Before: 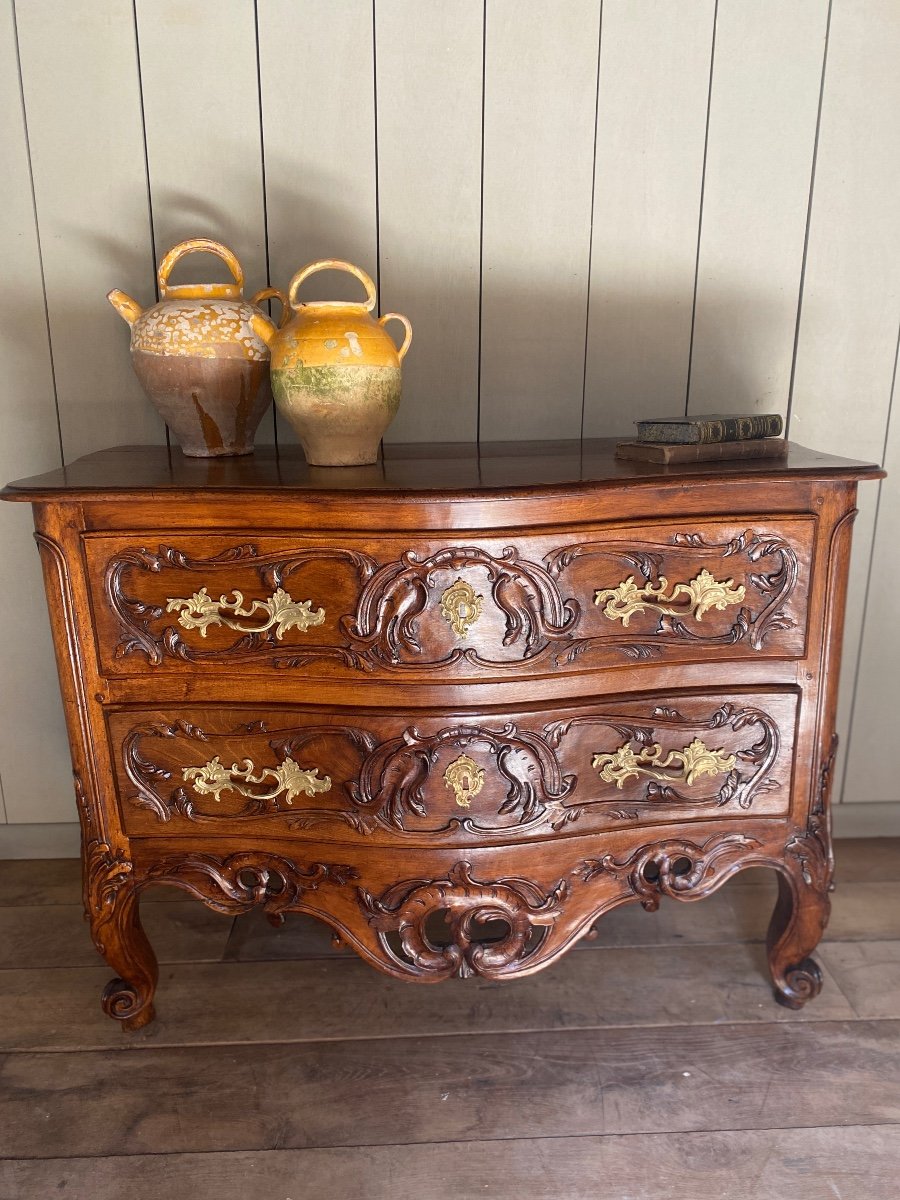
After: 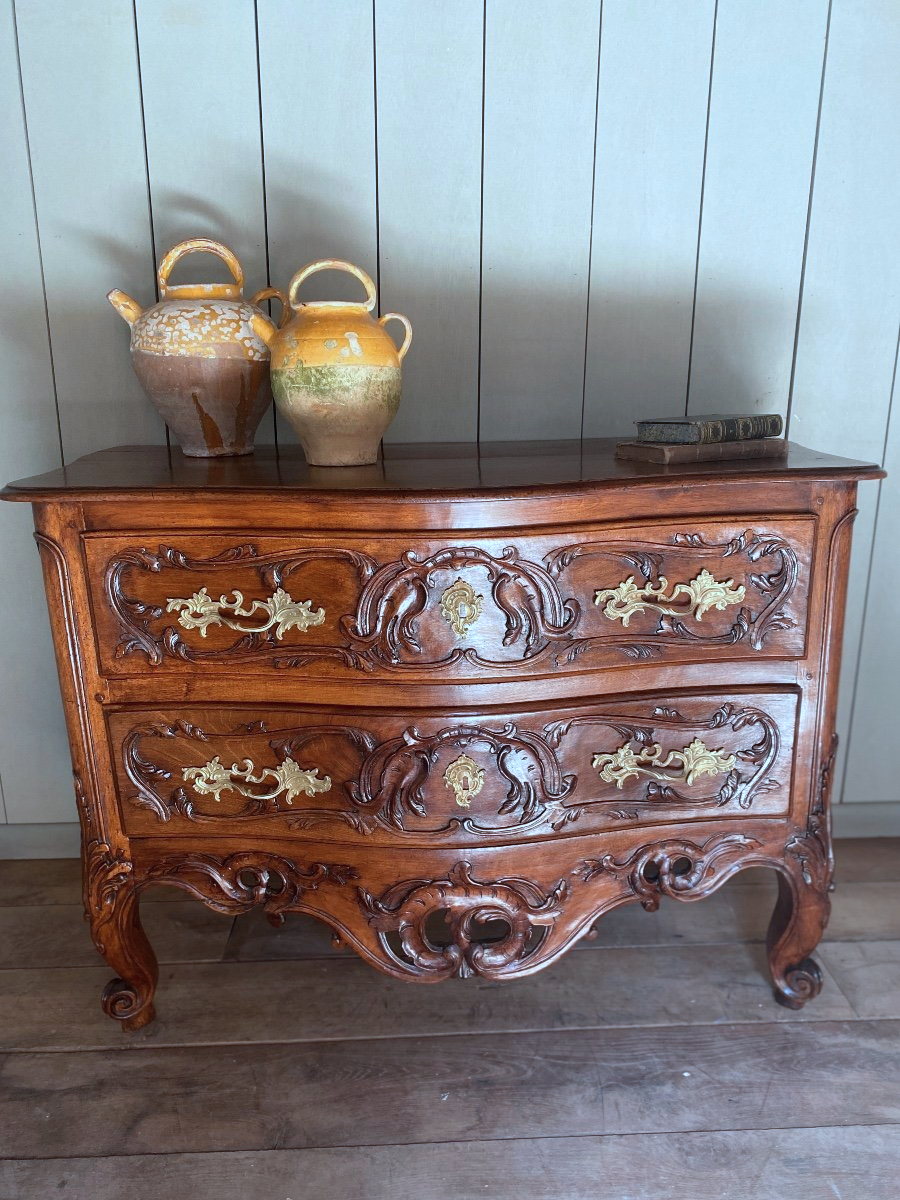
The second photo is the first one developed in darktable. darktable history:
color correction: highlights a* -9.62, highlights b* -21.52
